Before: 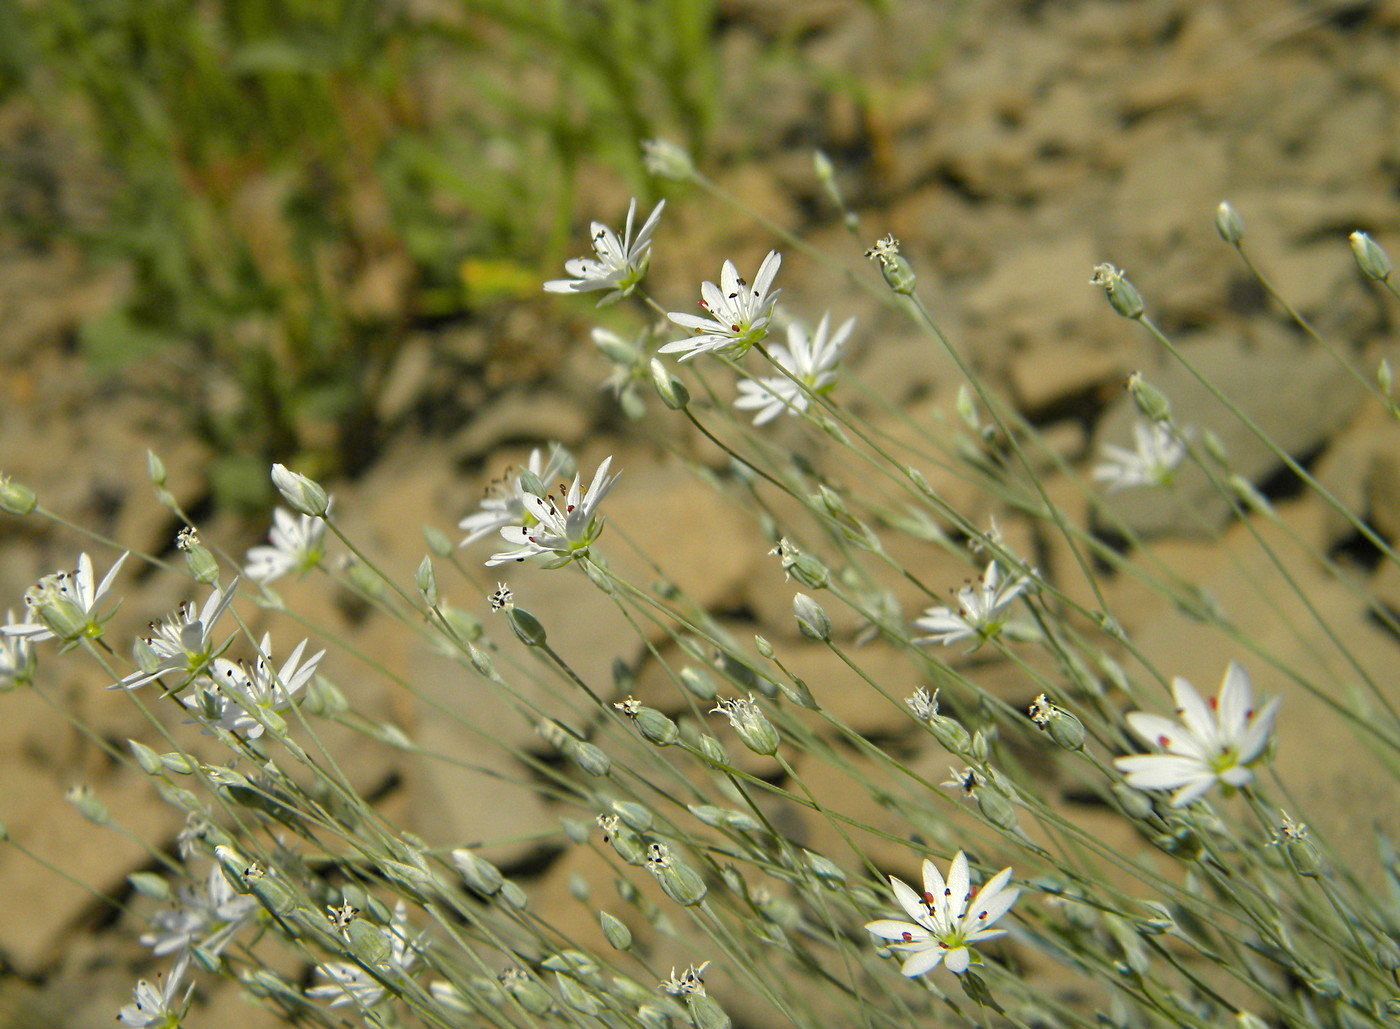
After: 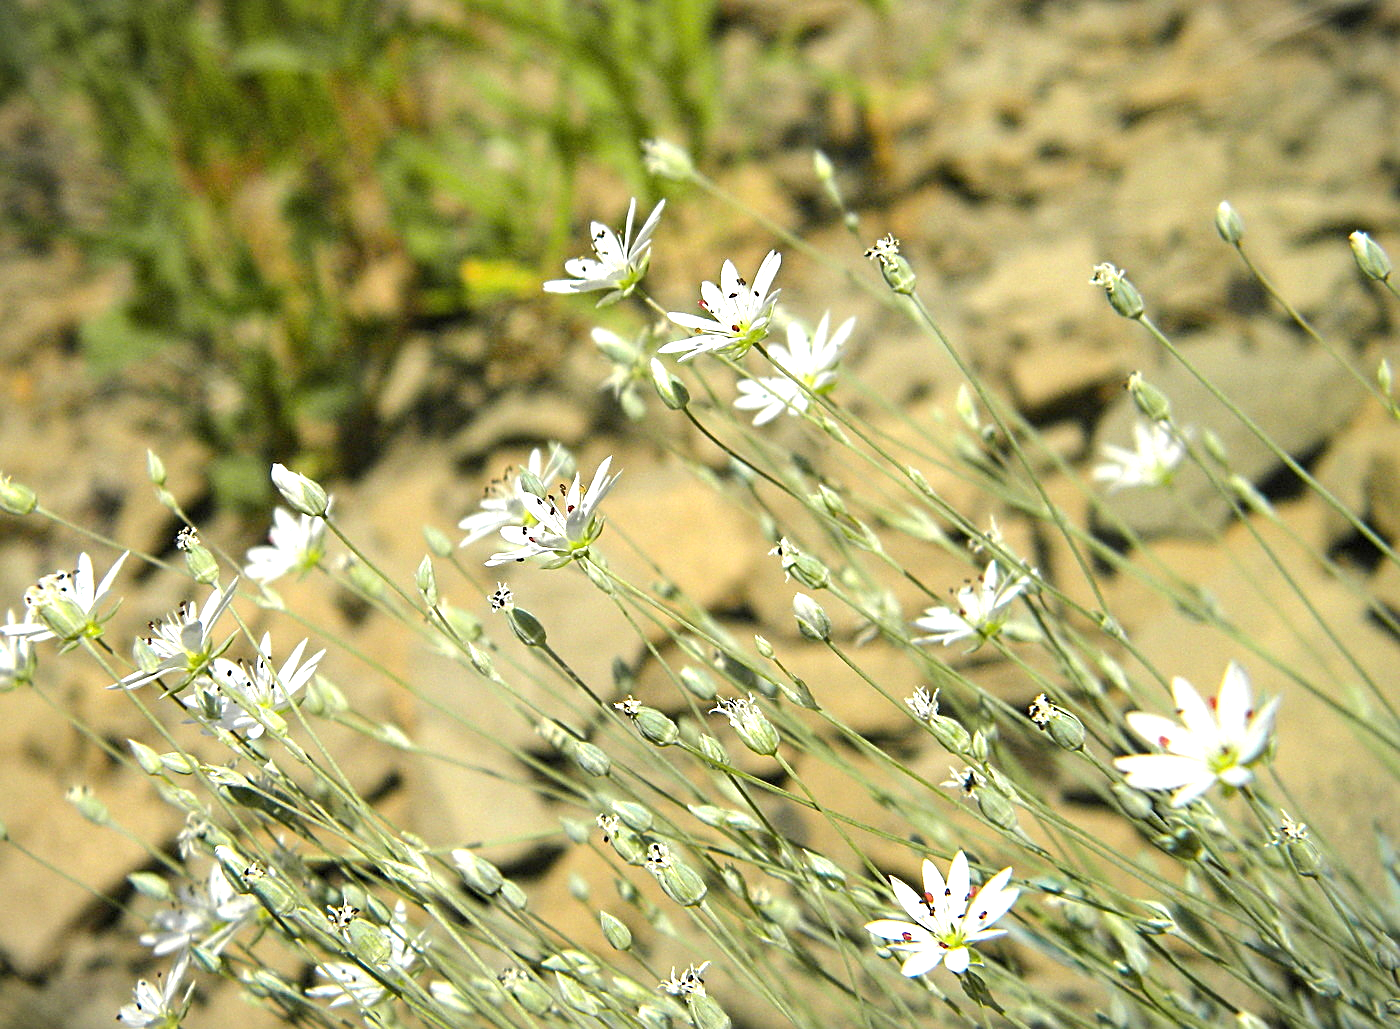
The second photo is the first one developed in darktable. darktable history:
vignetting: fall-off start 100.4%, fall-off radius 71.31%, width/height ratio 1.177
sharpen: on, module defaults
tone equalizer: -8 EV -0.433 EV, -7 EV -0.396 EV, -6 EV -0.333 EV, -5 EV -0.252 EV, -3 EV 0.224 EV, -2 EV 0.34 EV, -1 EV 0.408 EV, +0 EV 0.435 EV, edges refinement/feathering 500, mask exposure compensation -1.57 EV, preserve details no
exposure: black level correction 0, exposure 0.691 EV, compensate highlight preservation false
